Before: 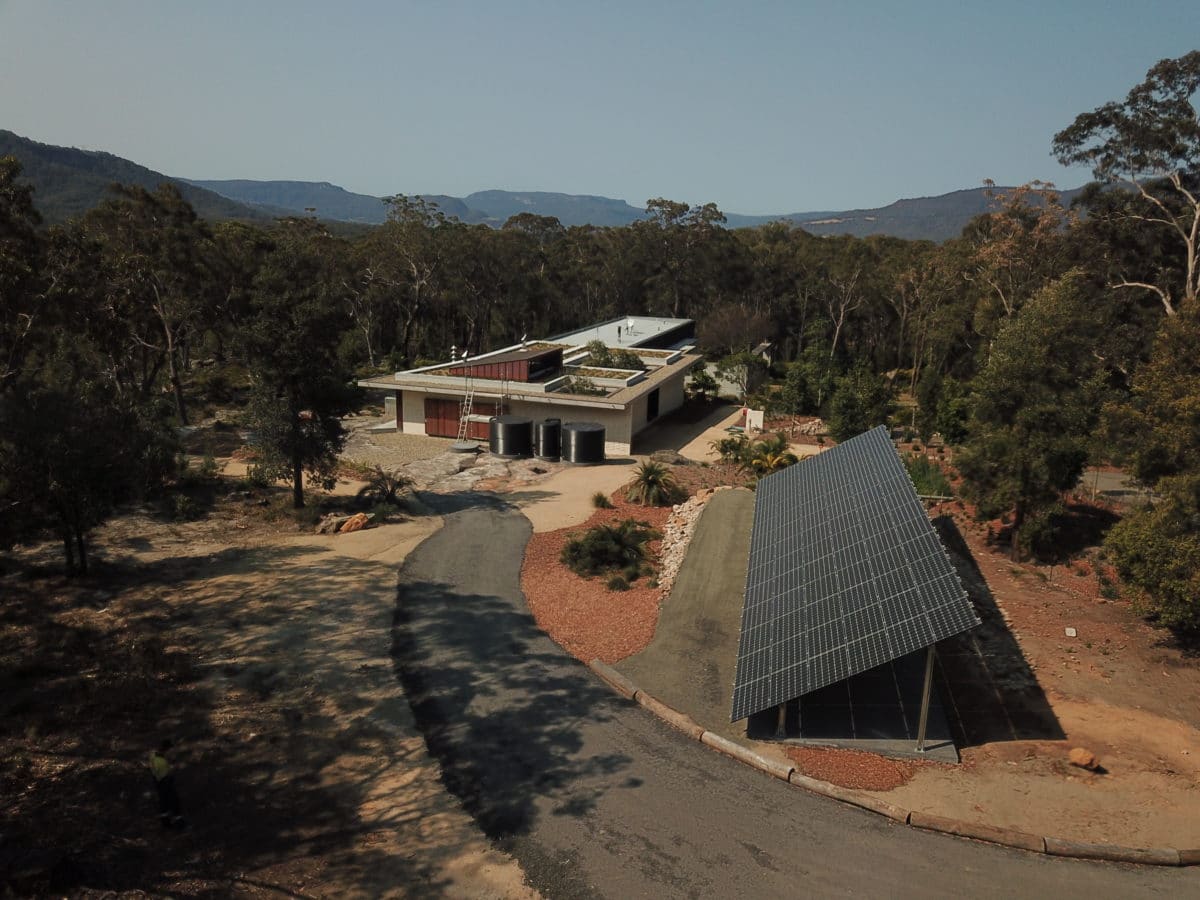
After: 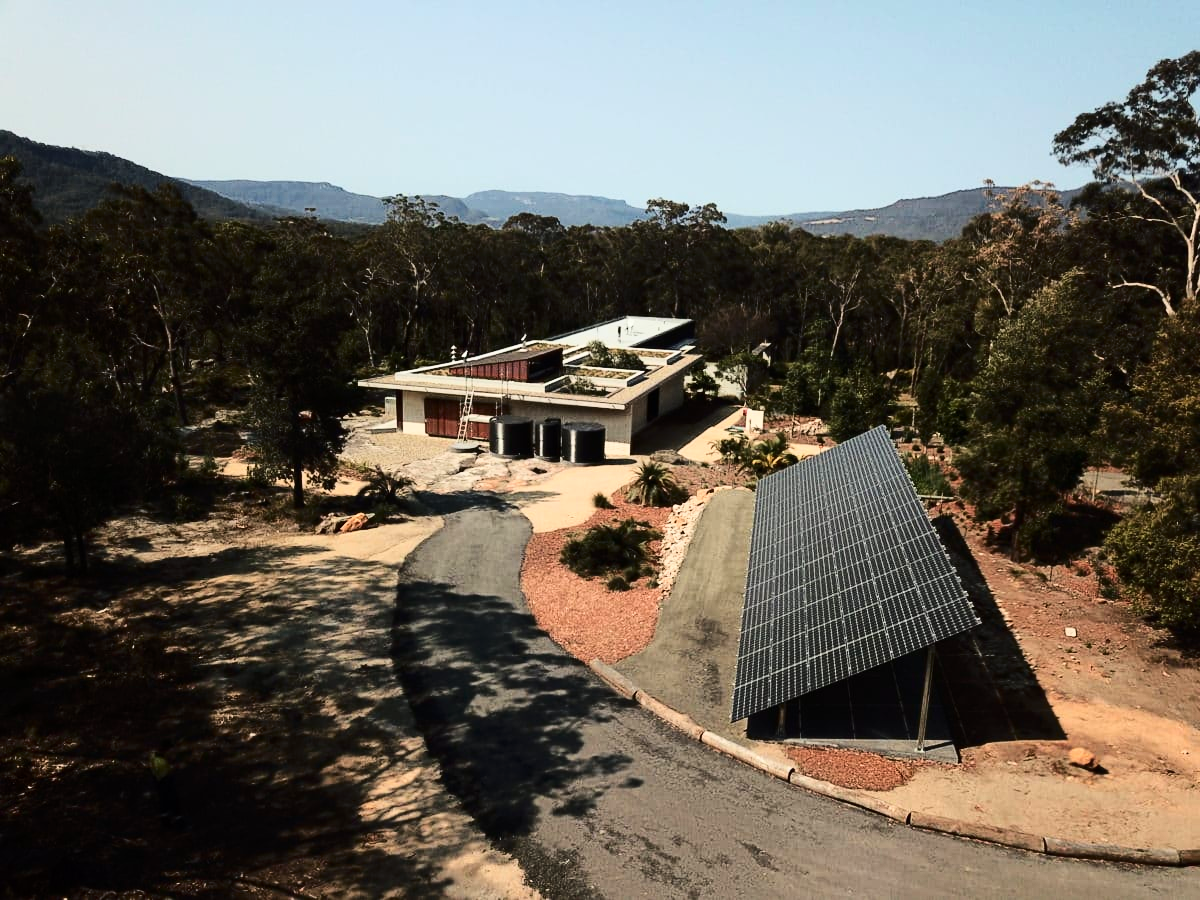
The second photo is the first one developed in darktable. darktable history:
base curve: curves: ch0 [(0, 0) (0.028, 0.03) (0.121, 0.232) (0.46, 0.748) (0.859, 0.968) (1, 1)]
contrast brightness saturation: contrast 0.28
